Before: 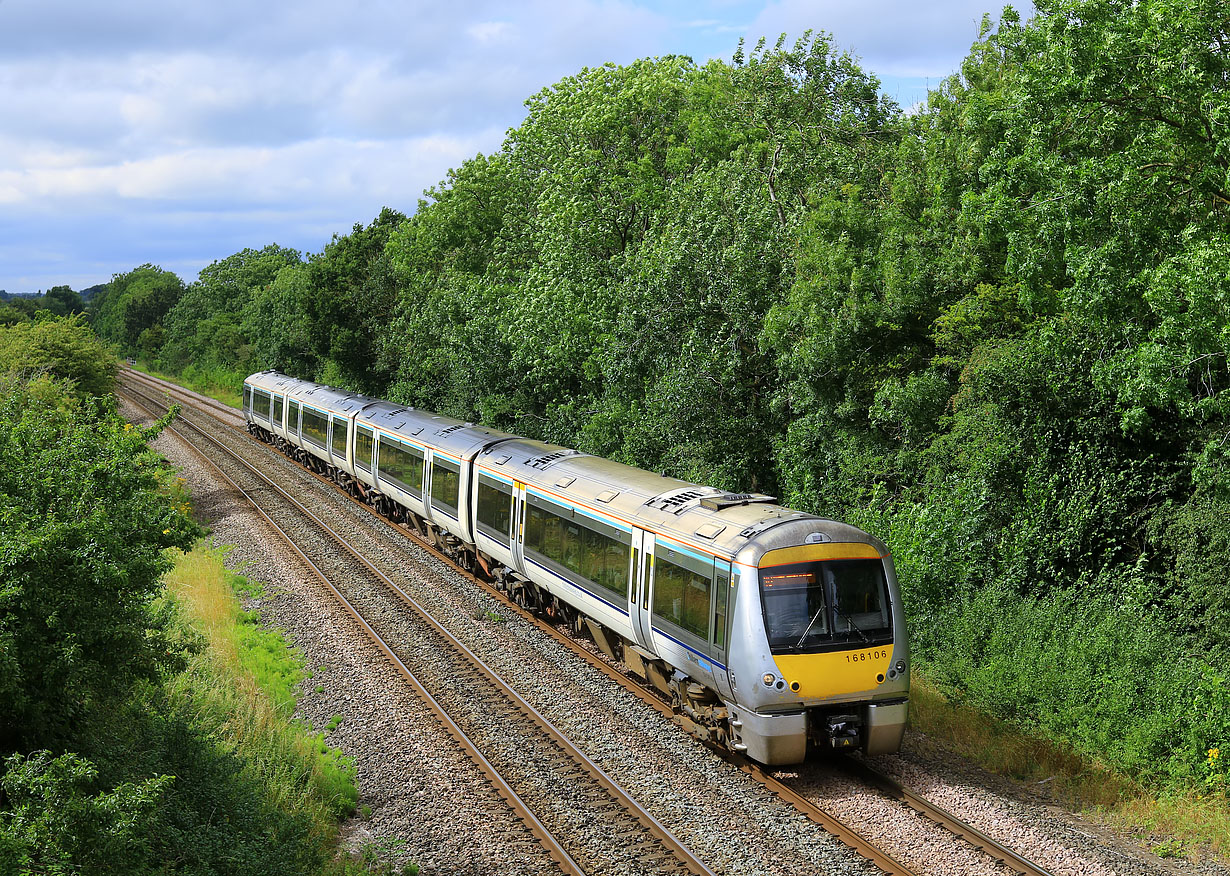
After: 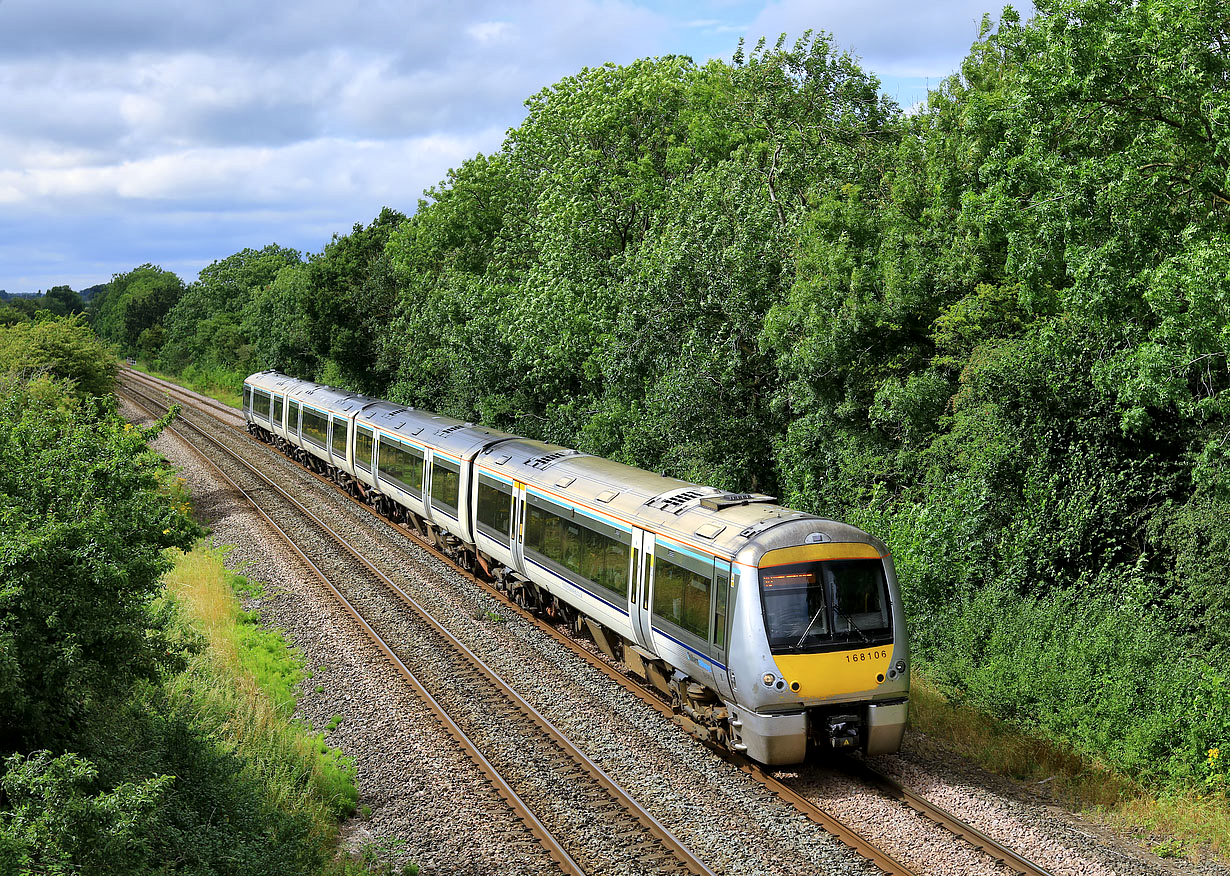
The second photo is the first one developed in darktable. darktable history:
local contrast: mode bilateral grid, contrast 20, coarseness 50, detail 141%, midtone range 0.2
shadows and highlights: shadows 32, highlights -32, soften with gaussian
